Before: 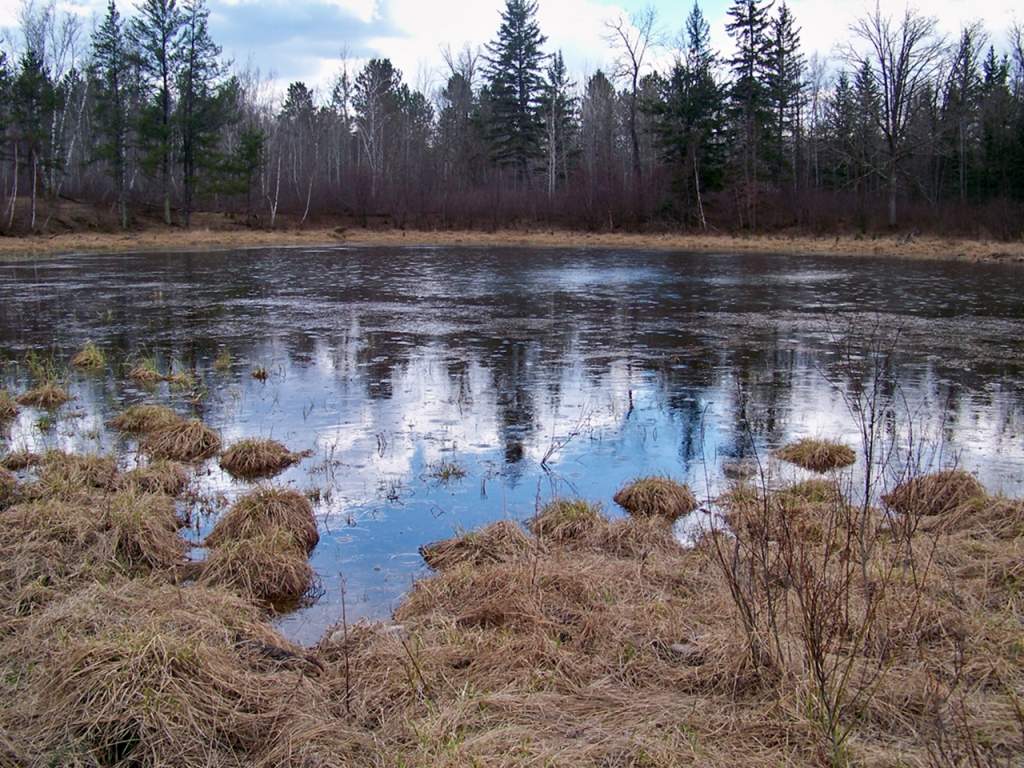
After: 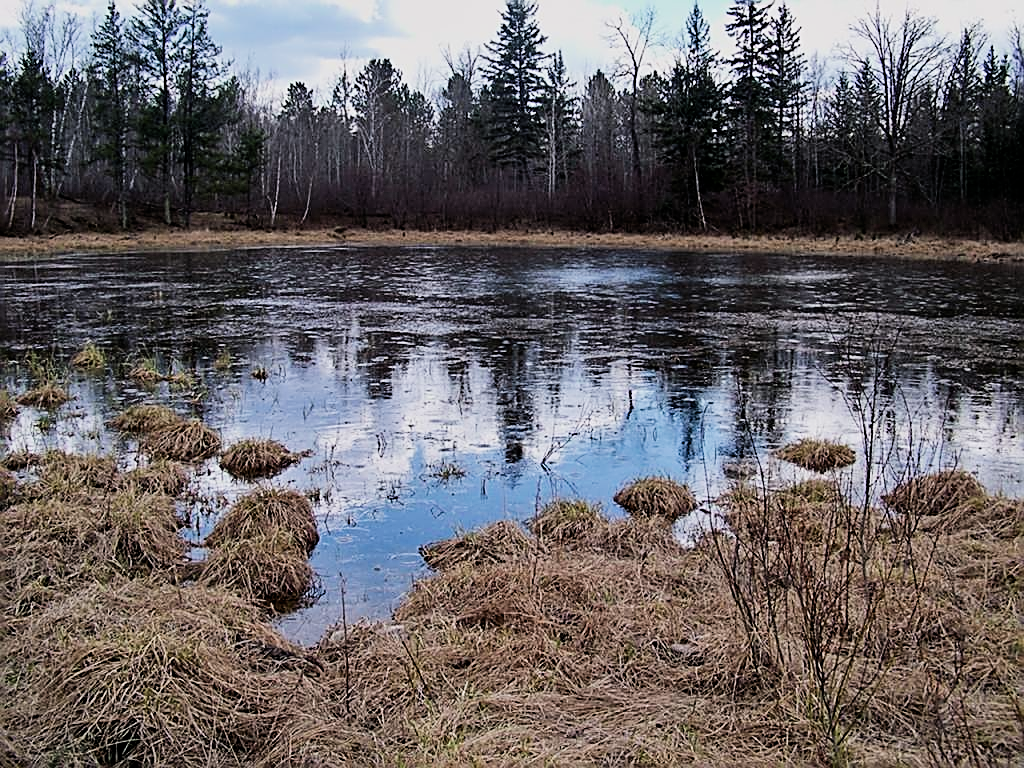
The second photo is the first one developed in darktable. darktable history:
filmic rgb: black relative exposure -16 EV, white relative exposure 5.25 EV, hardness 5.92, contrast 1.252
sharpen: amount 1.006
